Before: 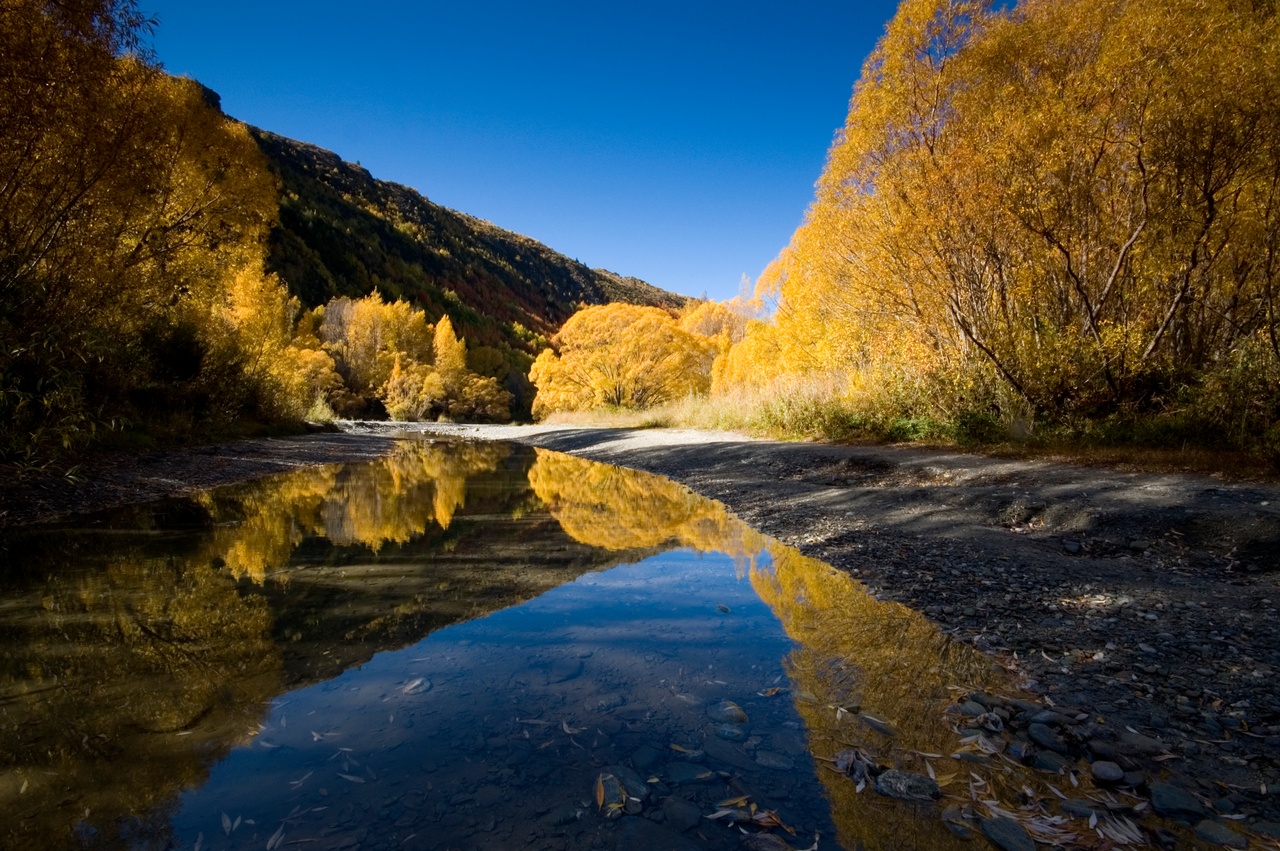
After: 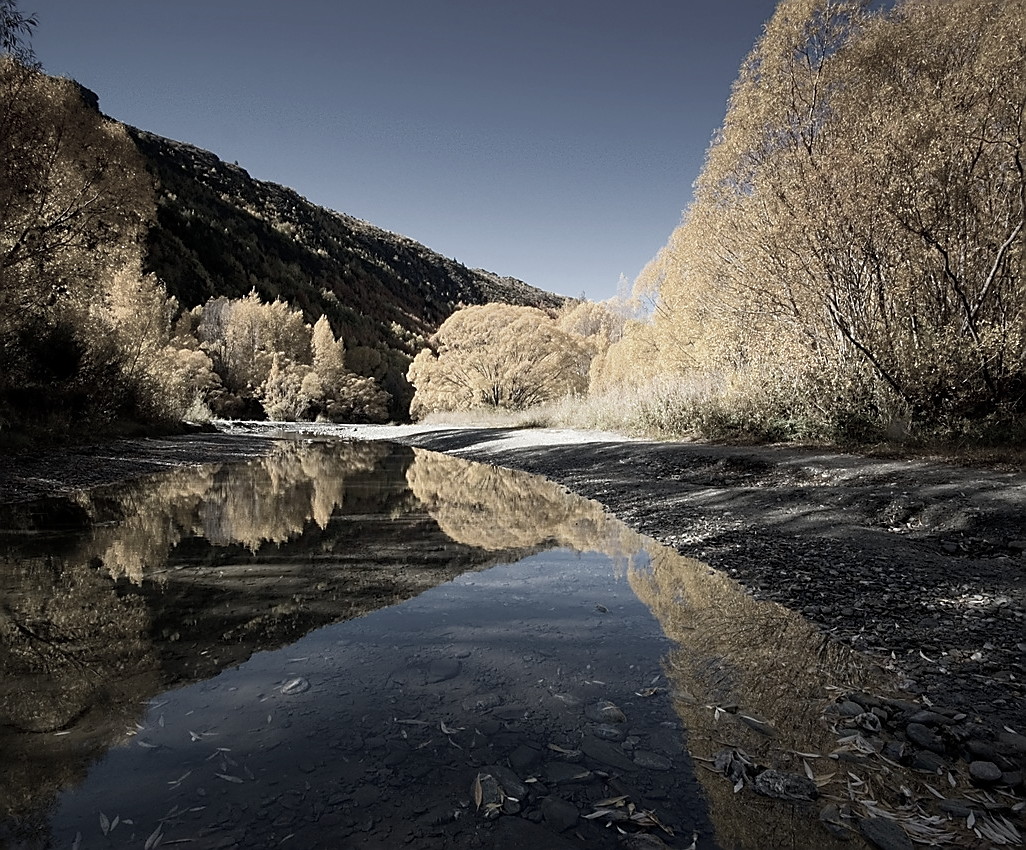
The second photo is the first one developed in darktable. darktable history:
white balance: red 0.978, blue 0.999
sharpen: radius 1.4, amount 1.25, threshold 0.7
crop and rotate: left 9.597%, right 10.195%
color correction: saturation 0.3
